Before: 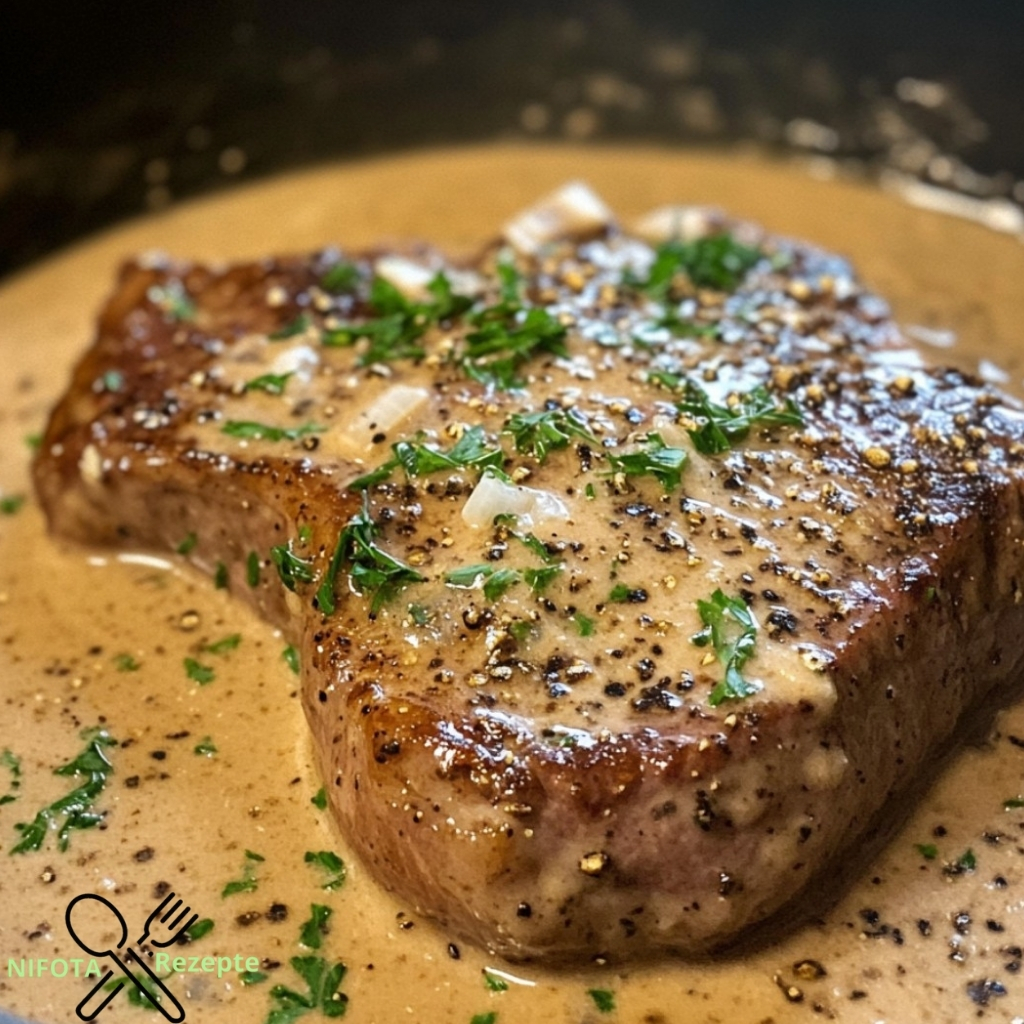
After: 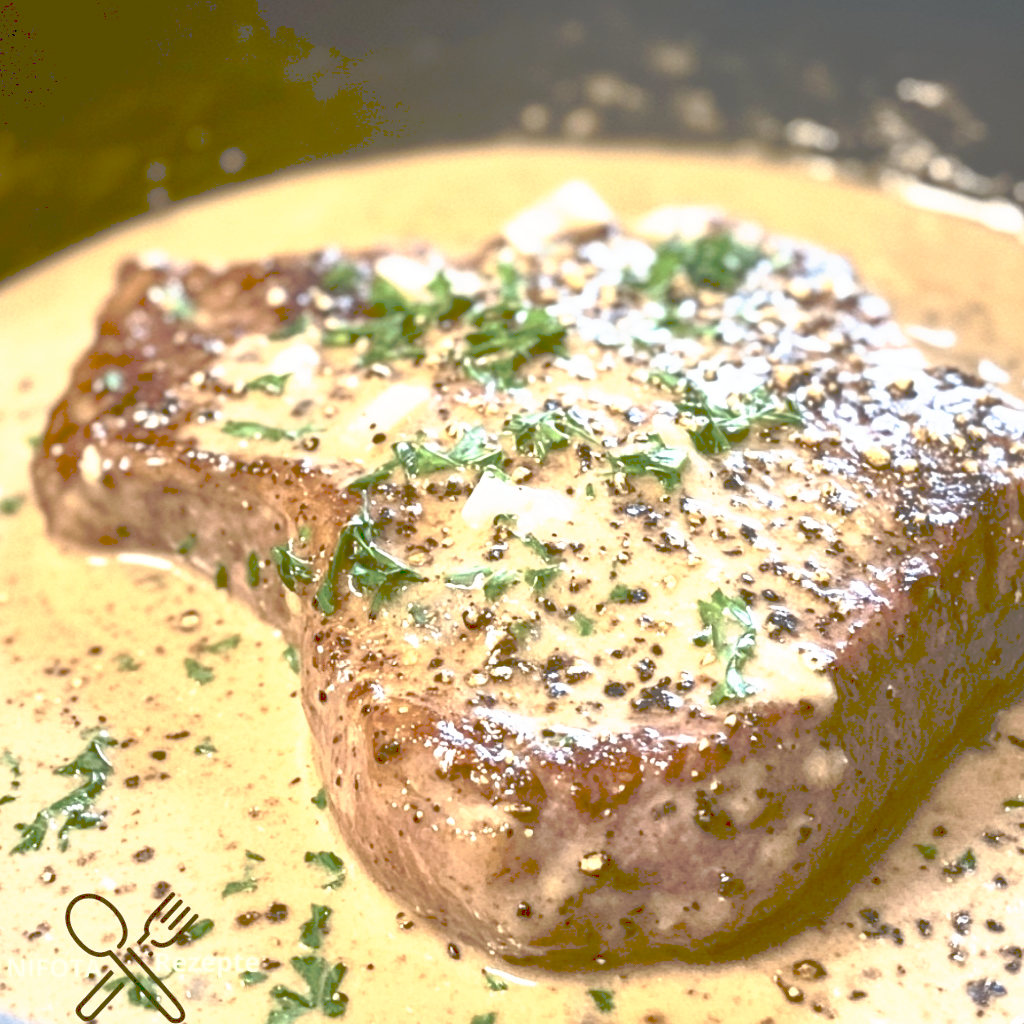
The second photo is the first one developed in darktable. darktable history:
exposure: exposure 0.2 EV, compensate highlight preservation false
contrast brightness saturation: contrast 0.28
tone curve: curves: ch0 [(0, 0) (0.003, 0.326) (0.011, 0.332) (0.025, 0.352) (0.044, 0.378) (0.069, 0.4) (0.1, 0.416) (0.136, 0.432) (0.177, 0.468) (0.224, 0.509) (0.277, 0.554) (0.335, 0.6) (0.399, 0.642) (0.468, 0.693) (0.543, 0.753) (0.623, 0.818) (0.709, 0.897) (0.801, 0.974) (0.898, 0.991) (1, 1)], preserve colors none
